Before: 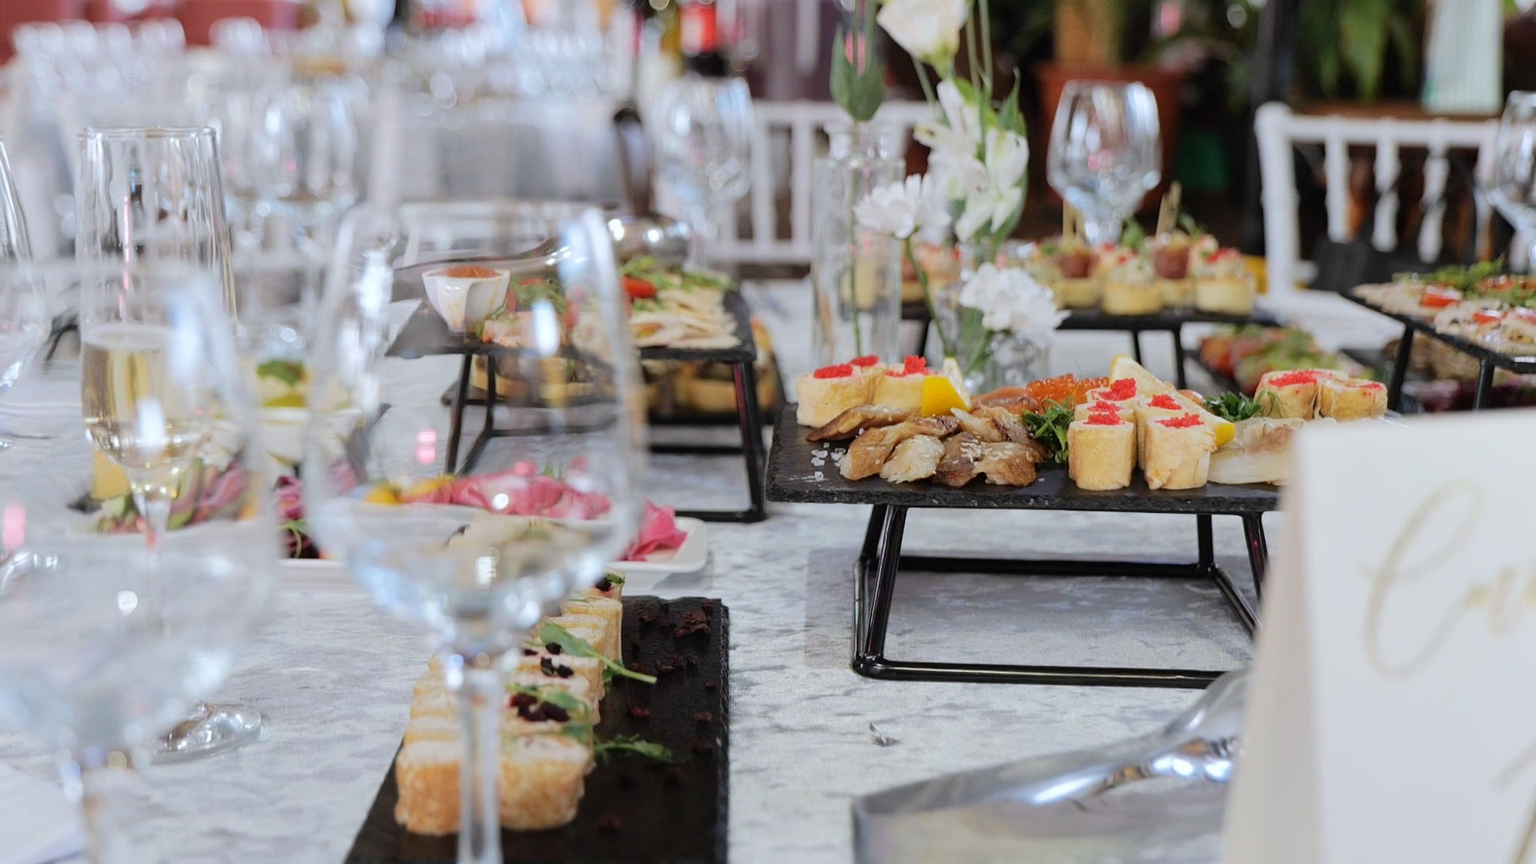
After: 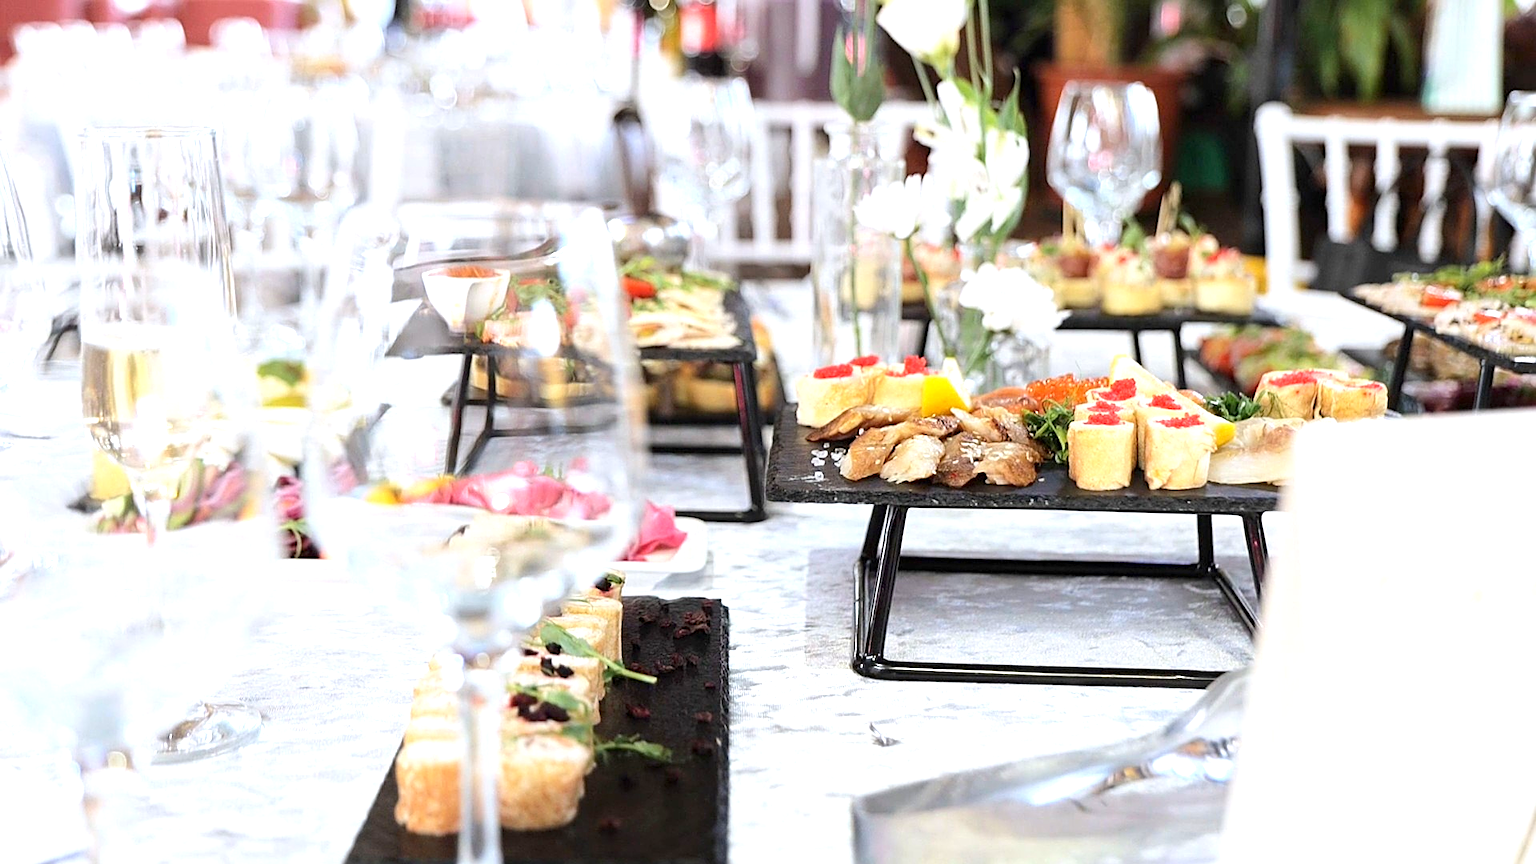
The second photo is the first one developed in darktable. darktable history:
sharpen: on, module defaults
exposure: black level correction 0.001, exposure 1.116 EV, compensate highlight preservation false
